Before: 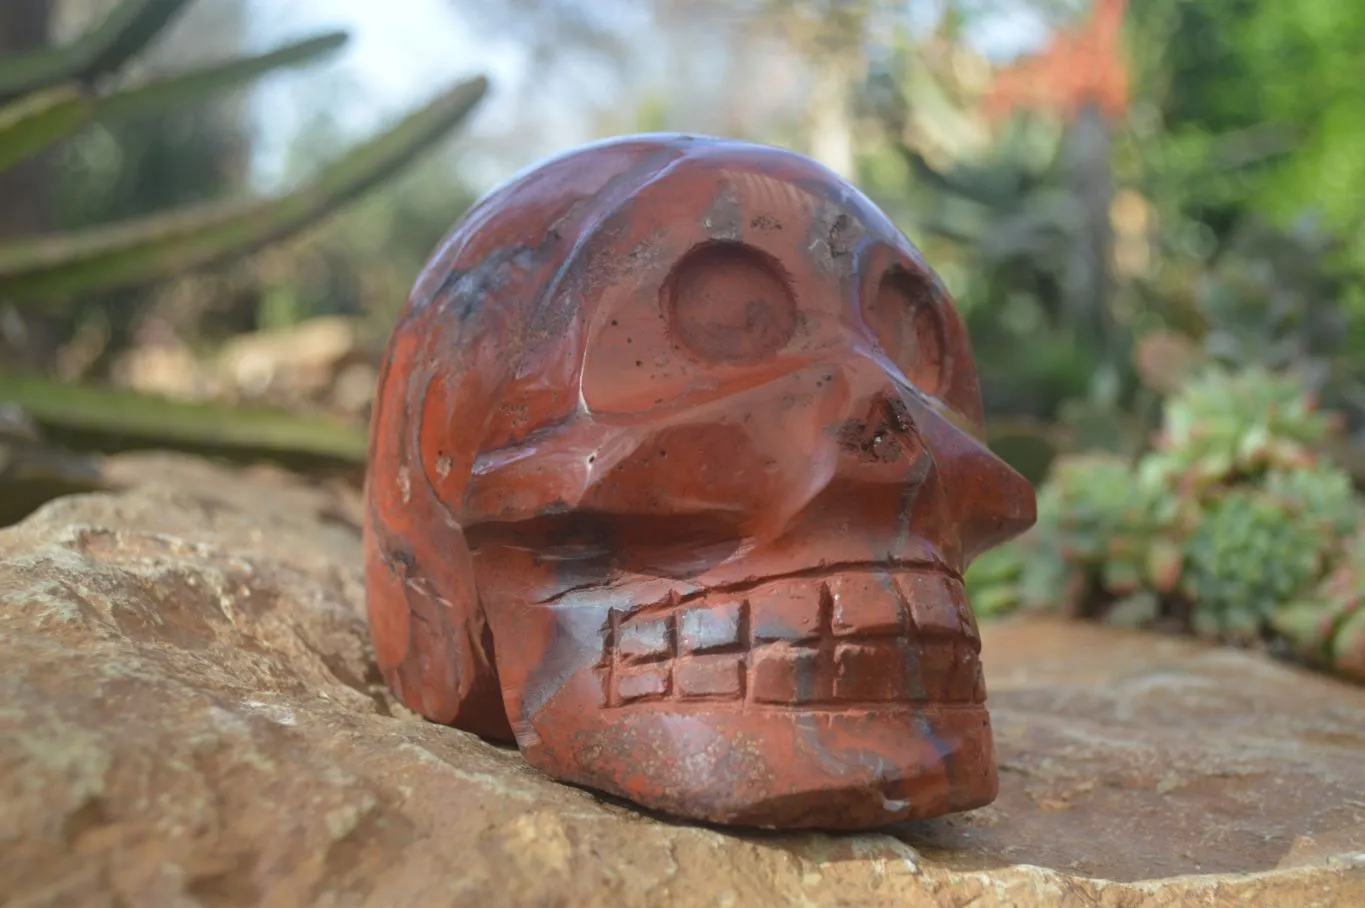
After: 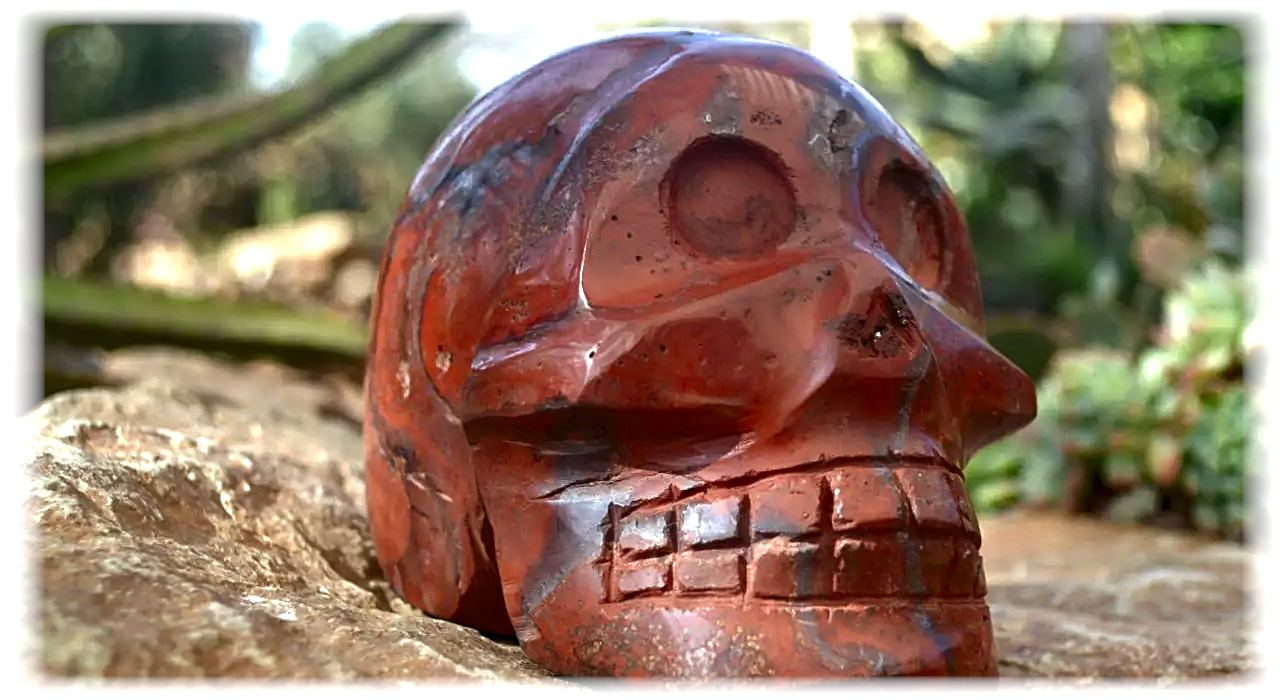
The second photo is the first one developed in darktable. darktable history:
vignetting: fall-off start 93%, fall-off radius 5%, brightness 1, saturation -0.49, automatic ratio true, width/height ratio 1.332, shape 0.04, unbound false
rgb levels: preserve colors sum RGB, levels [[0.038, 0.433, 0.934], [0, 0.5, 1], [0, 0.5, 1]]
exposure: black level correction 0, exposure 1.125 EV, compensate exposure bias true, compensate highlight preservation false
contrast brightness saturation: brightness -0.52
sharpen: on, module defaults
contrast equalizer: y [[0.531, 0.548, 0.559, 0.557, 0.544, 0.527], [0.5 ×6], [0.5 ×6], [0 ×6], [0 ×6]]
crop and rotate: angle 0.03°, top 11.643%, right 5.651%, bottom 11.189%
